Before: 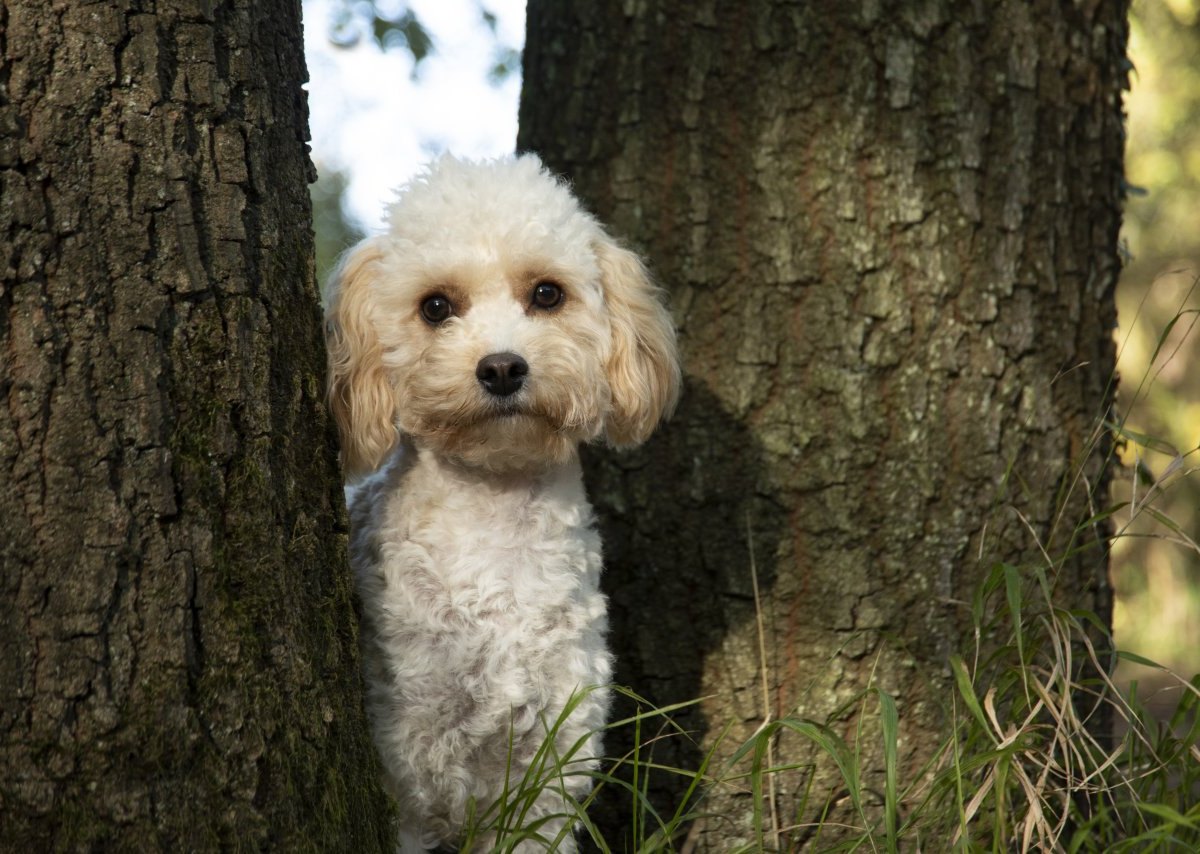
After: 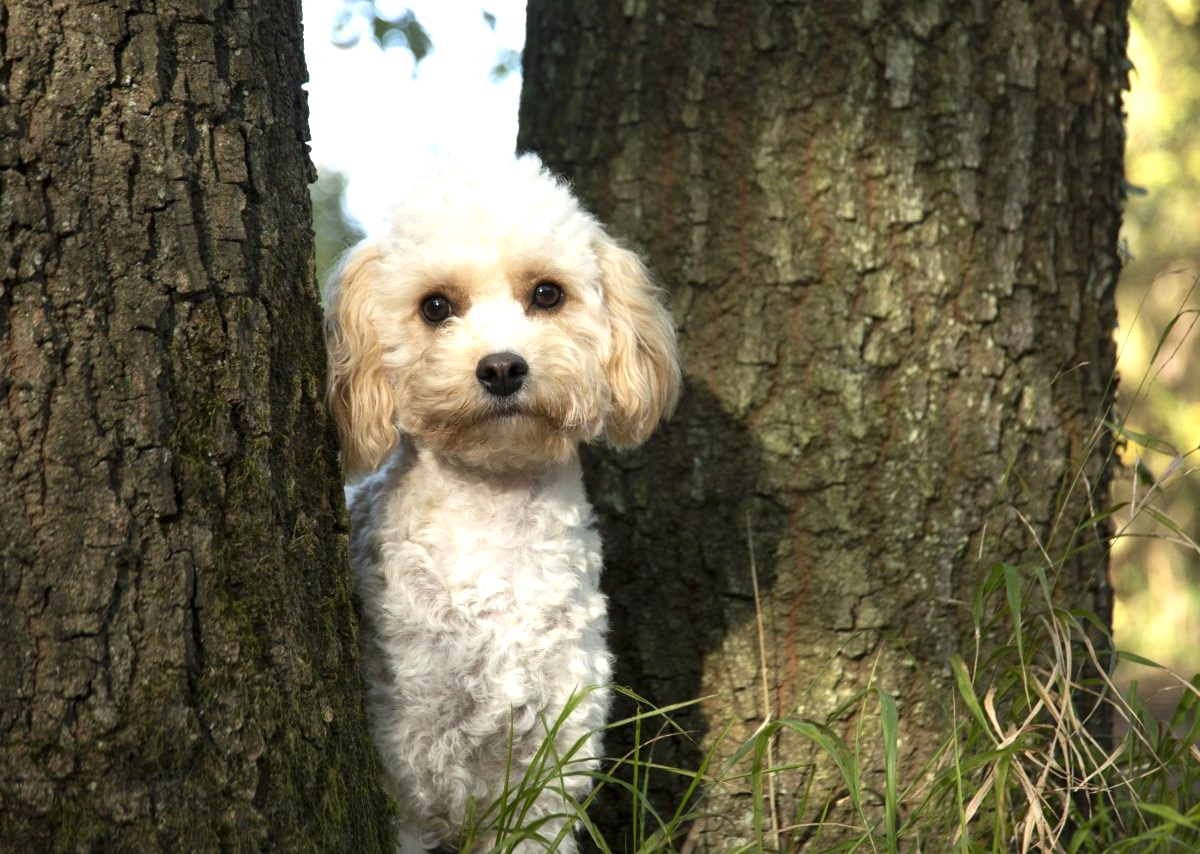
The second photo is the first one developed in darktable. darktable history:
exposure: exposure 0.664 EV, compensate exposure bias true, compensate highlight preservation false
